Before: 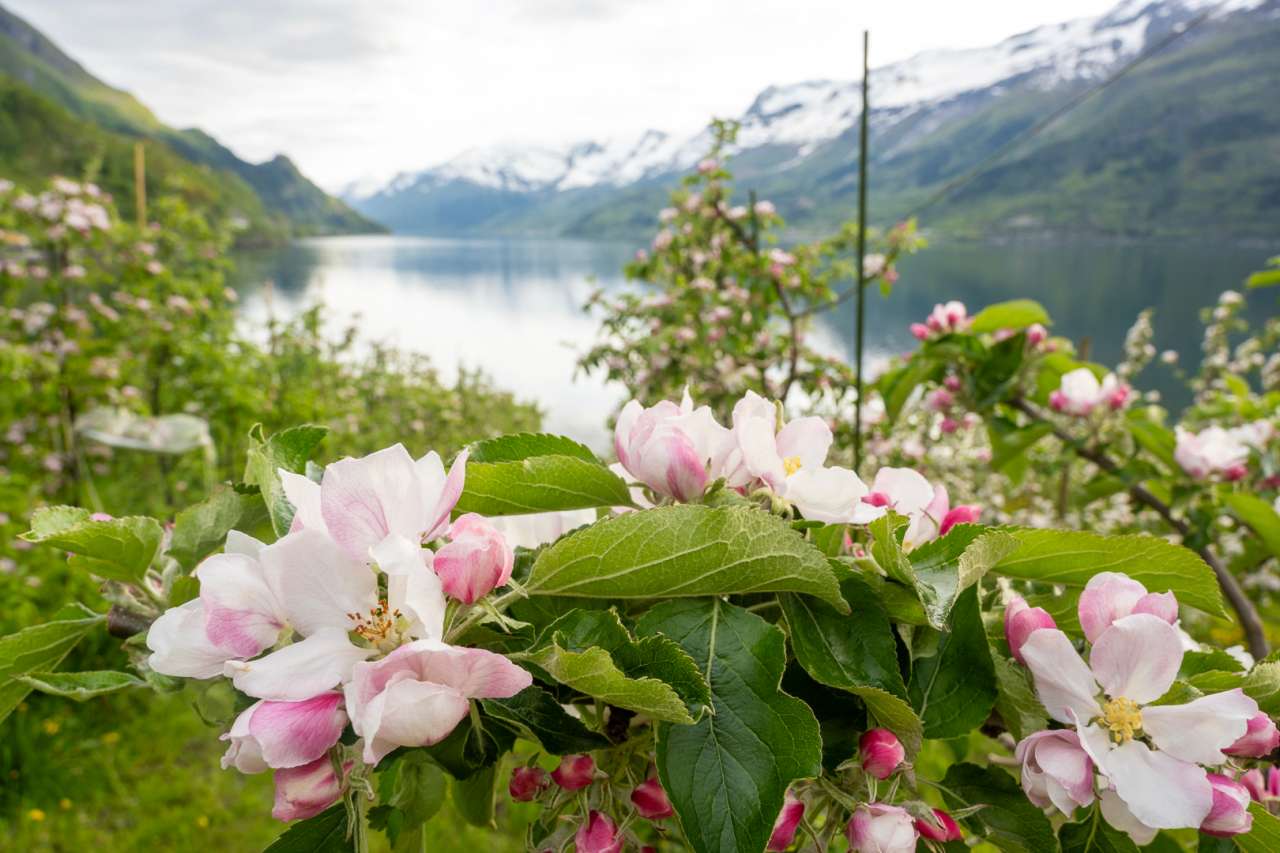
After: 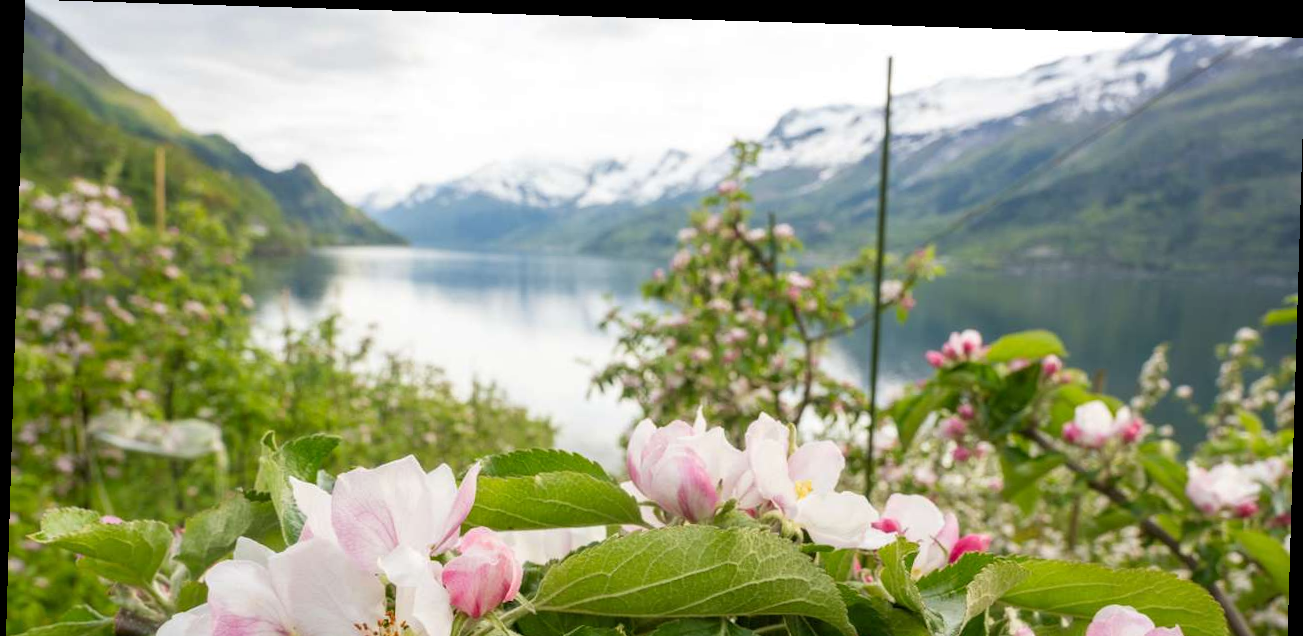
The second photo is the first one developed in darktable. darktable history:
rotate and perspective: rotation 1.72°, automatic cropping off
crop: bottom 28.576%
